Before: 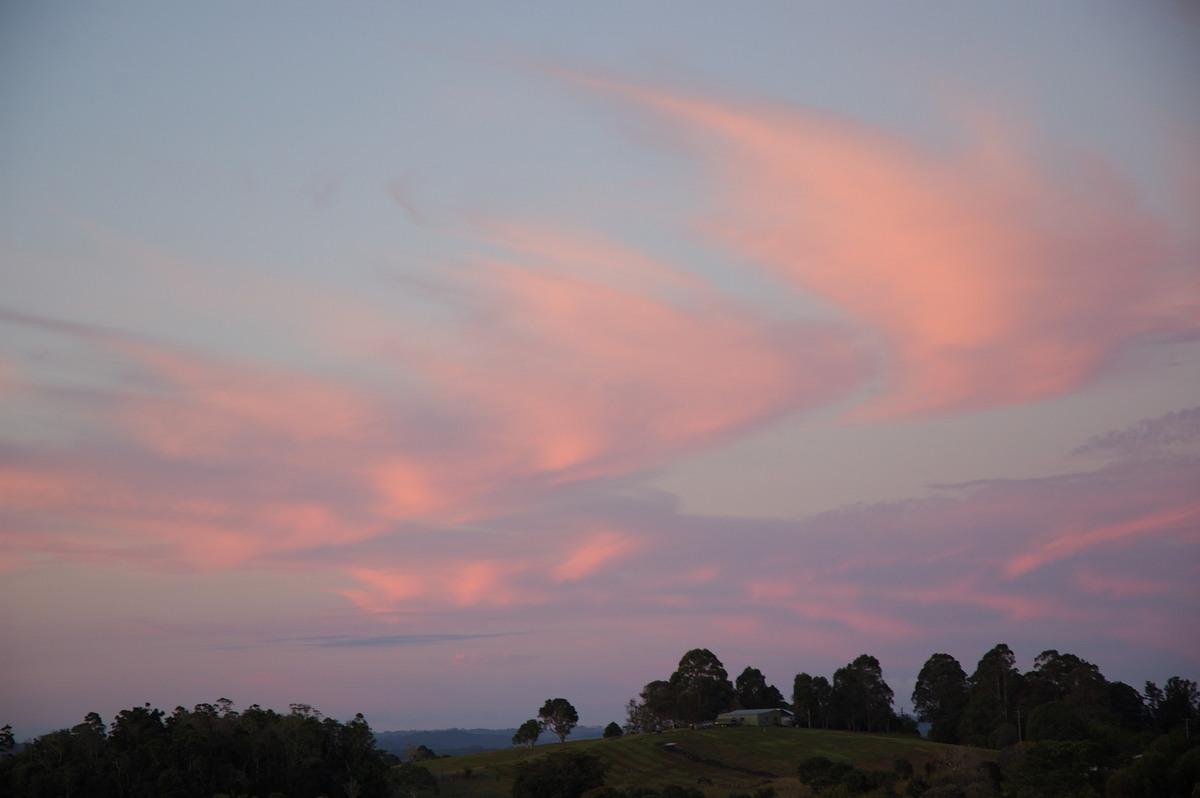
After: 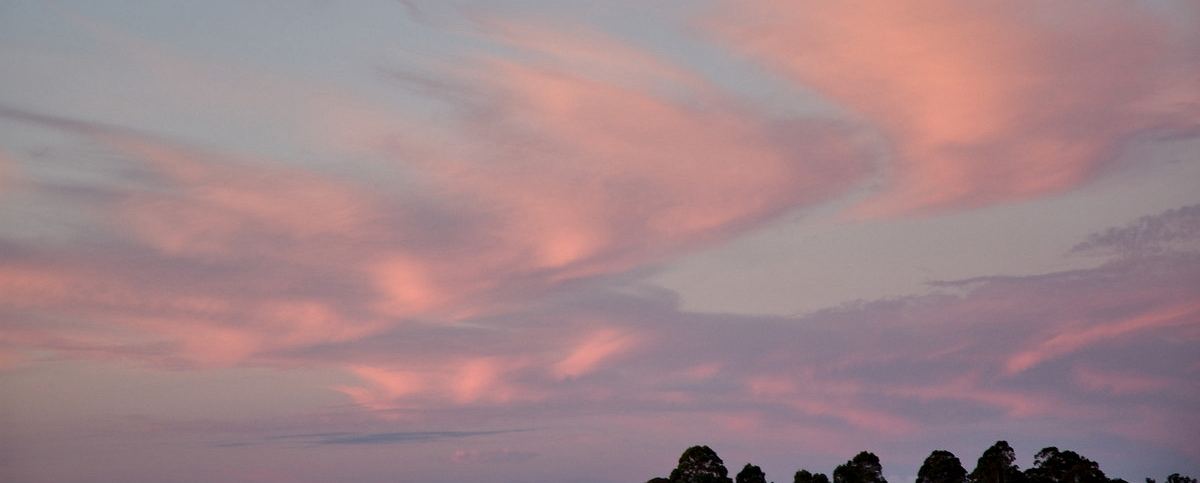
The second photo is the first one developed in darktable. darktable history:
local contrast: mode bilateral grid, contrast 25, coarseness 46, detail 152%, midtone range 0.2
color correction: highlights b* -0.045
shadows and highlights: soften with gaussian
crop and rotate: top 25.508%, bottom 13.939%
